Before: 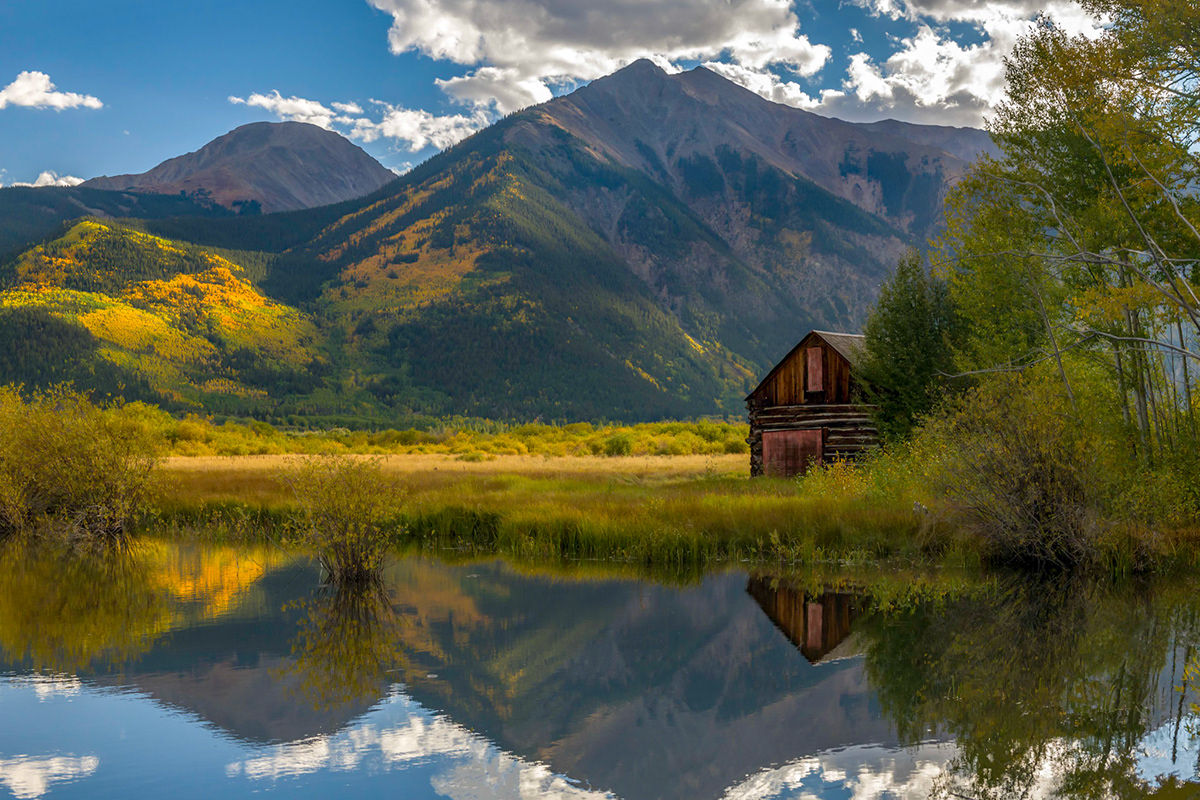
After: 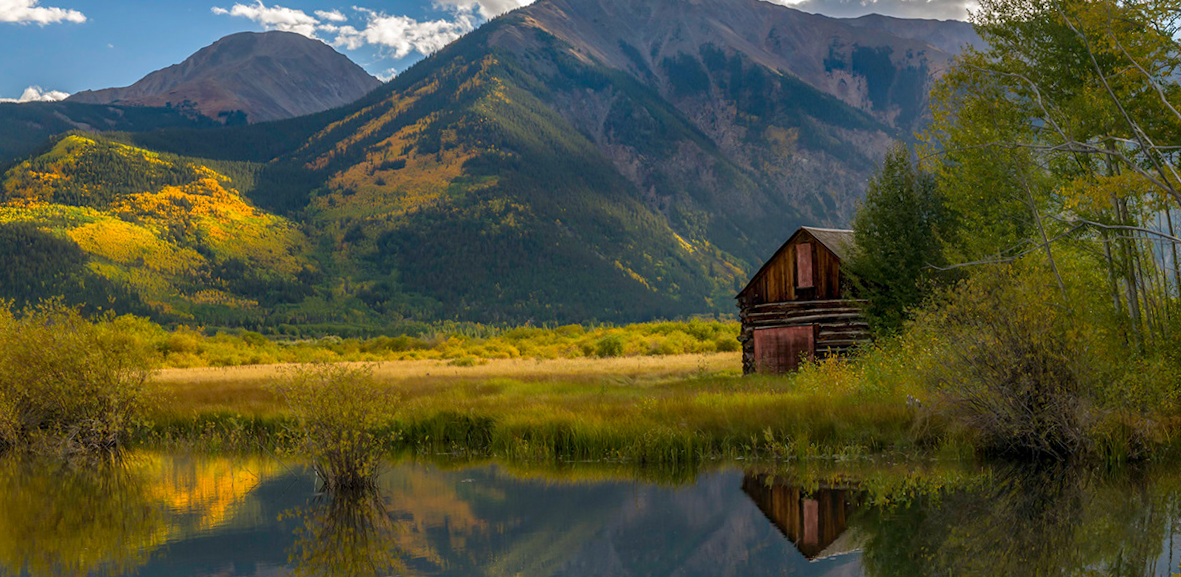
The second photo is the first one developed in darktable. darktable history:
crop: top 11.038%, bottom 13.962%
rotate and perspective: rotation -1.42°, crop left 0.016, crop right 0.984, crop top 0.035, crop bottom 0.965
